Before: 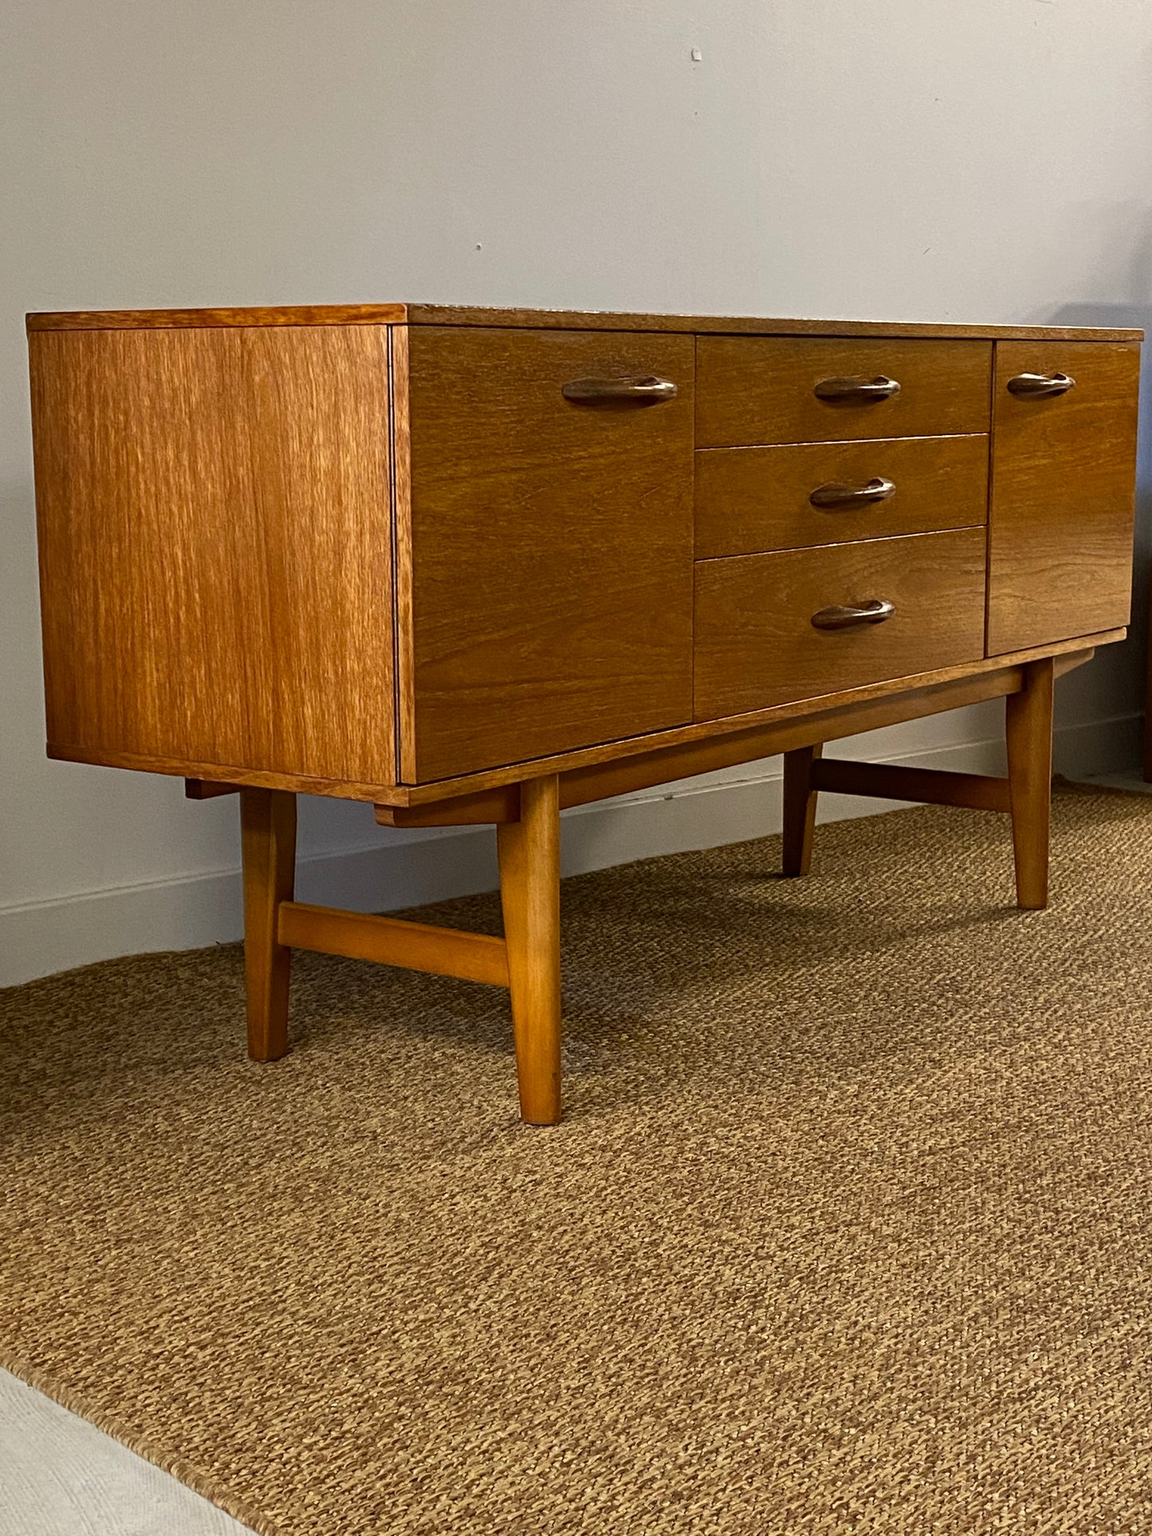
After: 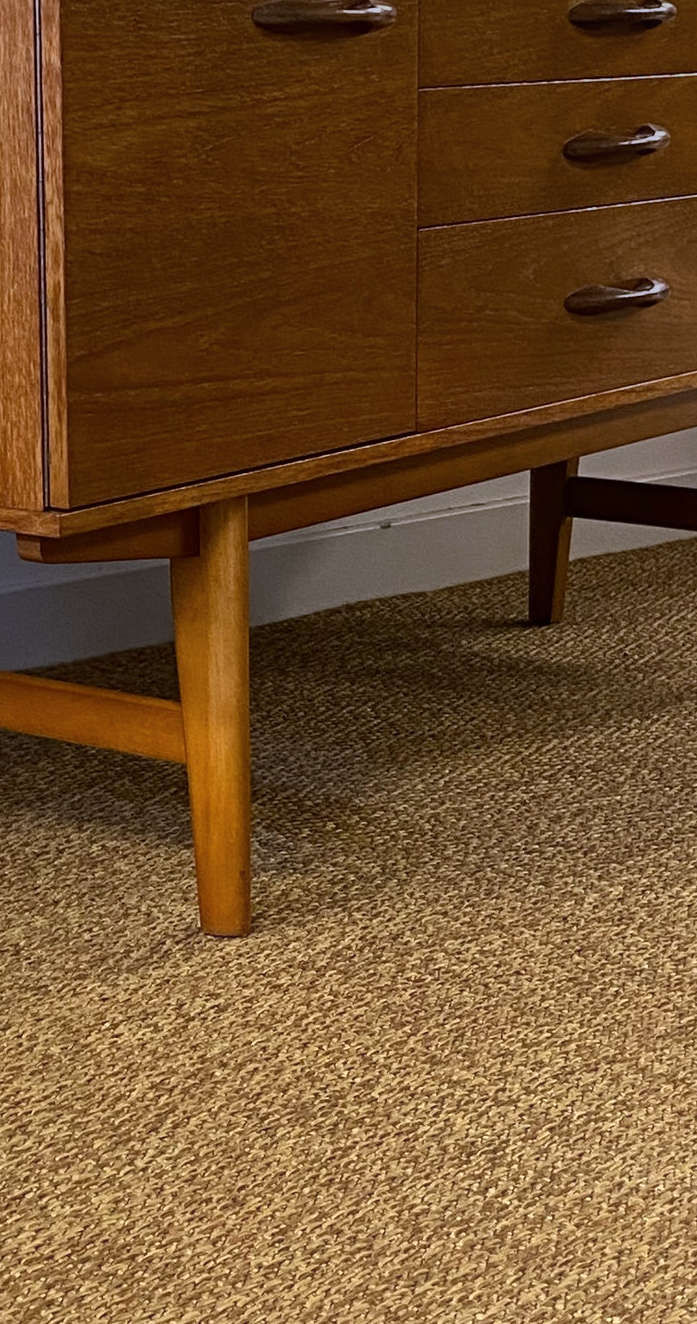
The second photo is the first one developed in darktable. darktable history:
crop: left 31.379%, top 24.658%, right 20.326%, bottom 6.628%
bloom: on, module defaults
graduated density: hue 238.83°, saturation 50%
